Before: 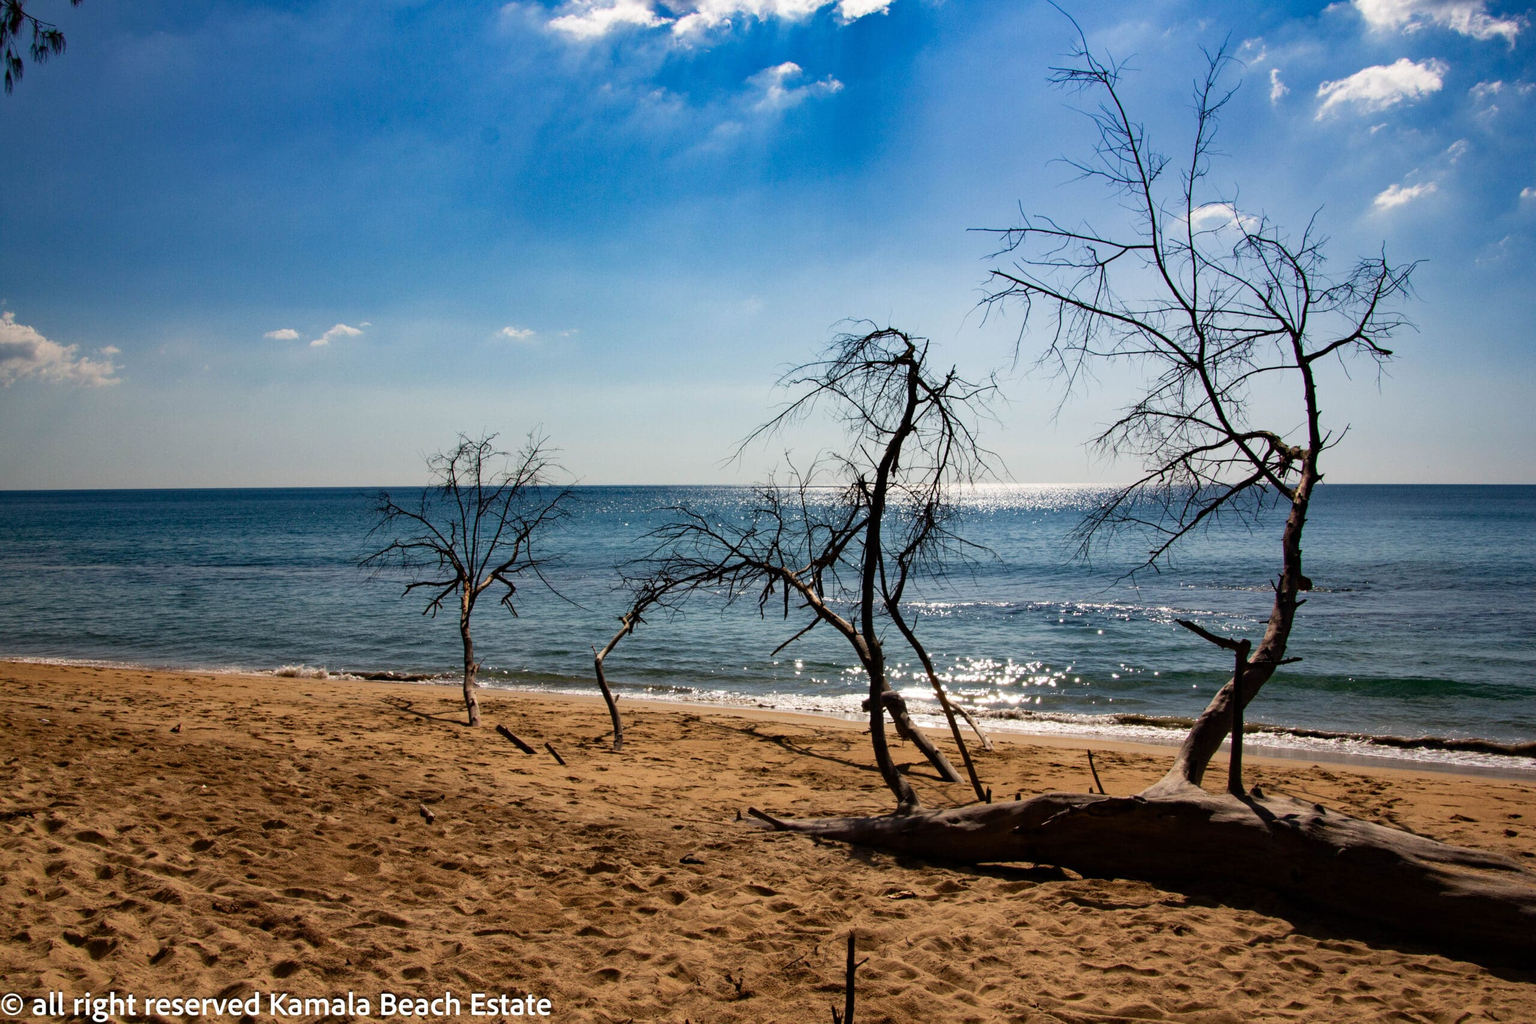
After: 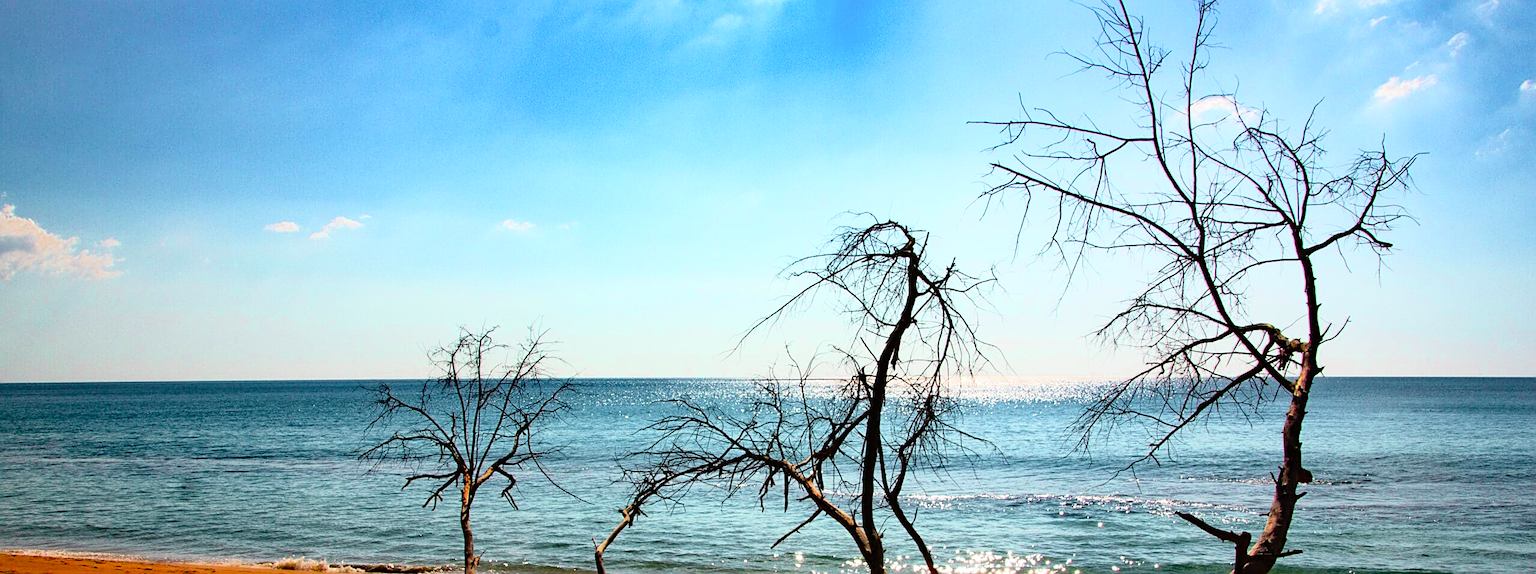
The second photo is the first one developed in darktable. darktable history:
tone curve: curves: ch0 [(0, 0.005) (0.103, 0.097) (0.18, 0.22) (0.378, 0.482) (0.504, 0.631) (0.663, 0.801) (0.834, 0.914) (1, 0.971)]; ch1 [(0, 0) (0.172, 0.123) (0.324, 0.253) (0.396, 0.388) (0.478, 0.461) (0.499, 0.498) (0.522, 0.528) (0.604, 0.692) (0.704, 0.818) (1, 1)]; ch2 [(0, 0) (0.411, 0.424) (0.496, 0.5) (0.515, 0.519) (0.555, 0.585) (0.628, 0.703) (1, 1)], color space Lab, independent channels, preserve colors none
crop and rotate: top 10.605%, bottom 33.274%
exposure: exposure 0.485 EV, compensate highlight preservation false
color zones: curves: ch0 [(0.11, 0.396) (0.195, 0.36) (0.25, 0.5) (0.303, 0.412) (0.357, 0.544) (0.75, 0.5) (0.967, 0.328)]; ch1 [(0, 0.468) (0.112, 0.512) (0.202, 0.6) (0.25, 0.5) (0.307, 0.352) (0.357, 0.544) (0.75, 0.5) (0.963, 0.524)]
sharpen: on, module defaults
